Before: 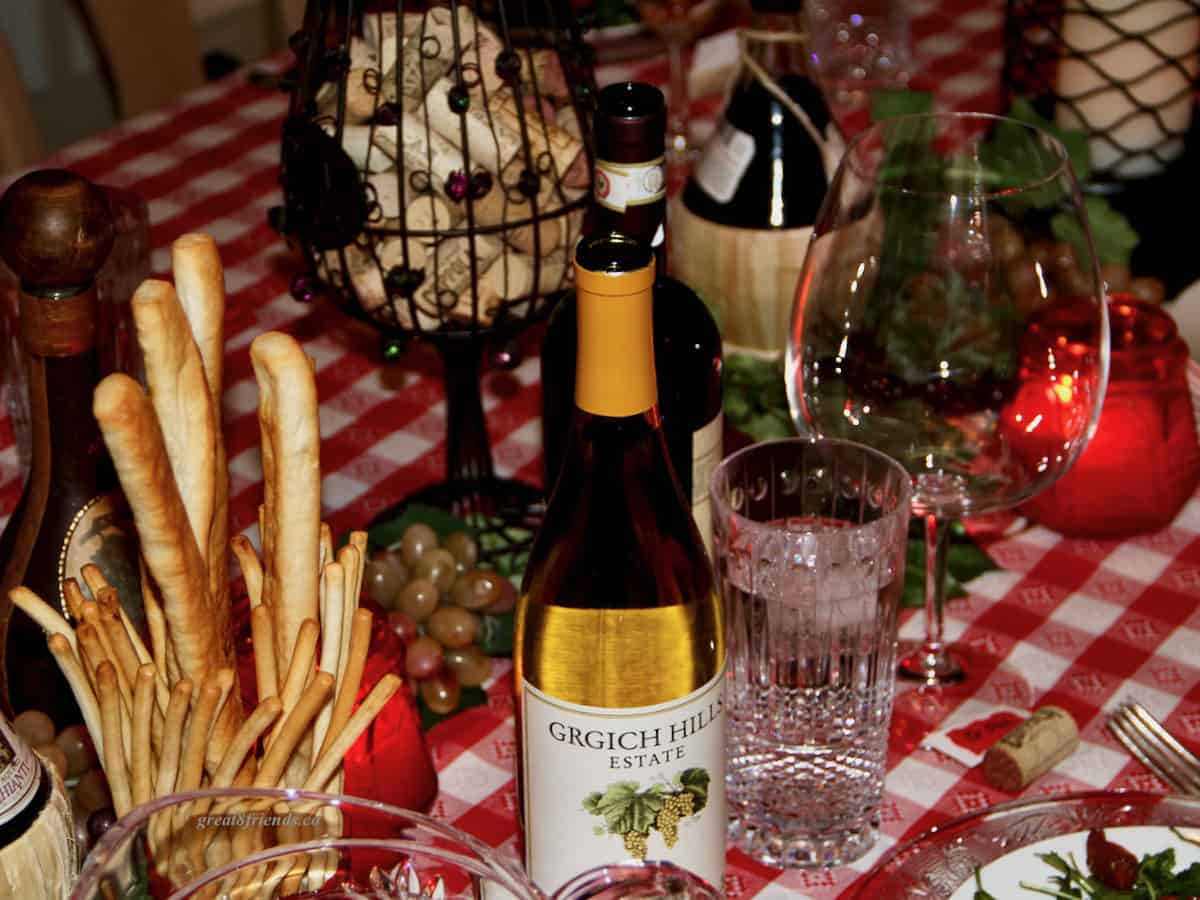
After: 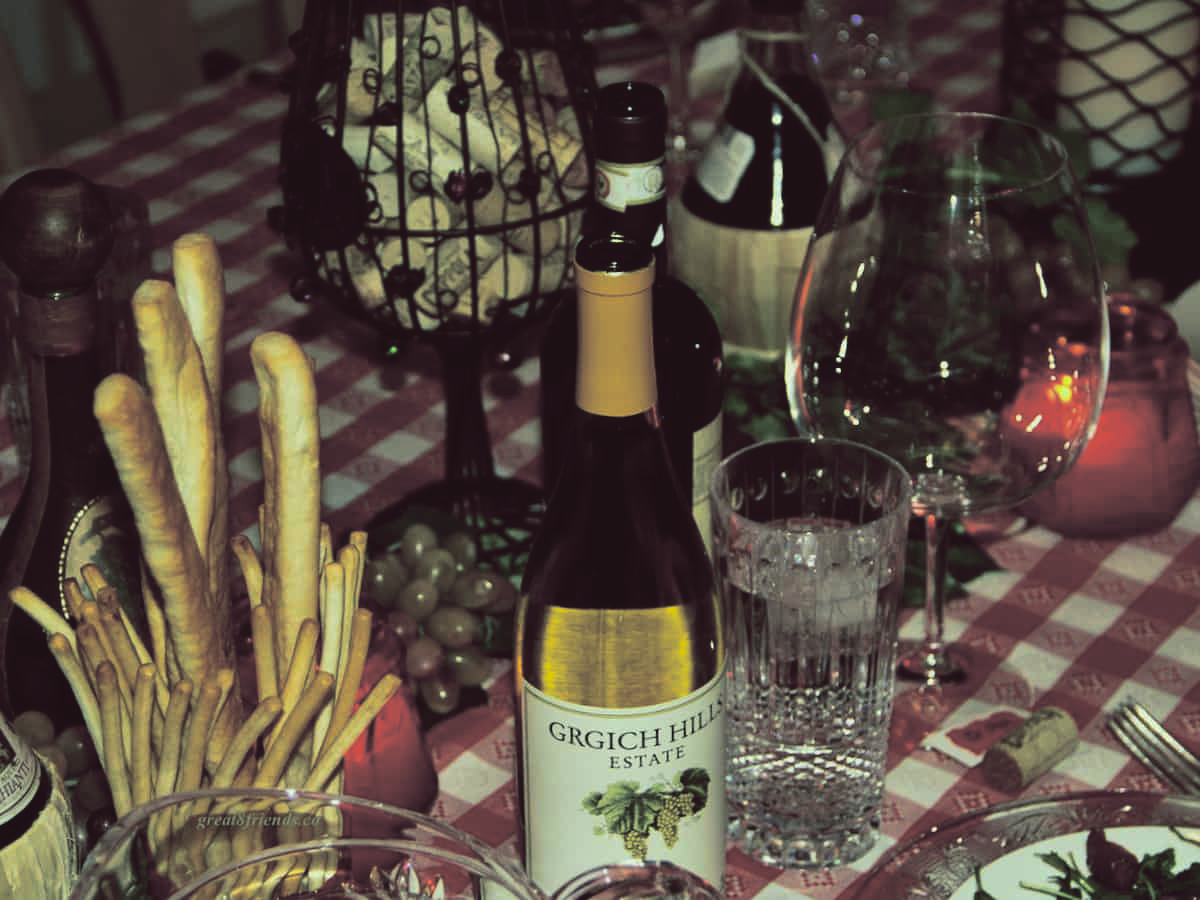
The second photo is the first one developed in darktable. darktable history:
color balance: lift [1, 1.015, 0.987, 0.985], gamma [1, 0.959, 1.042, 0.958], gain [0.927, 0.938, 1.072, 0.928], contrast 1.5%
contrast equalizer: y [[0.5 ×6], [0.5 ×6], [0.5, 0.5, 0.501, 0.545, 0.707, 0.863], [0 ×6], [0 ×6]]
split-toning: shadows › hue 205.2°, shadows › saturation 0.29, highlights › hue 50.4°, highlights › saturation 0.38, balance -49.9
